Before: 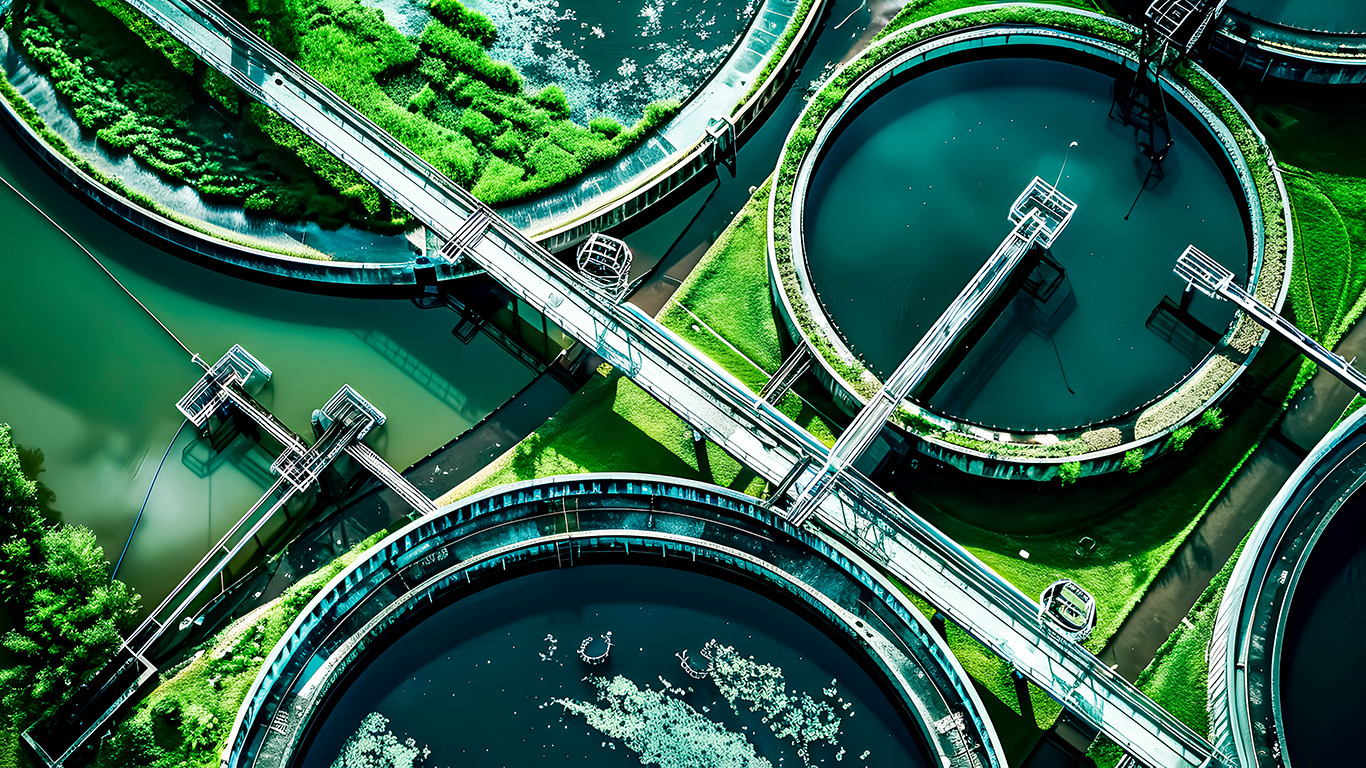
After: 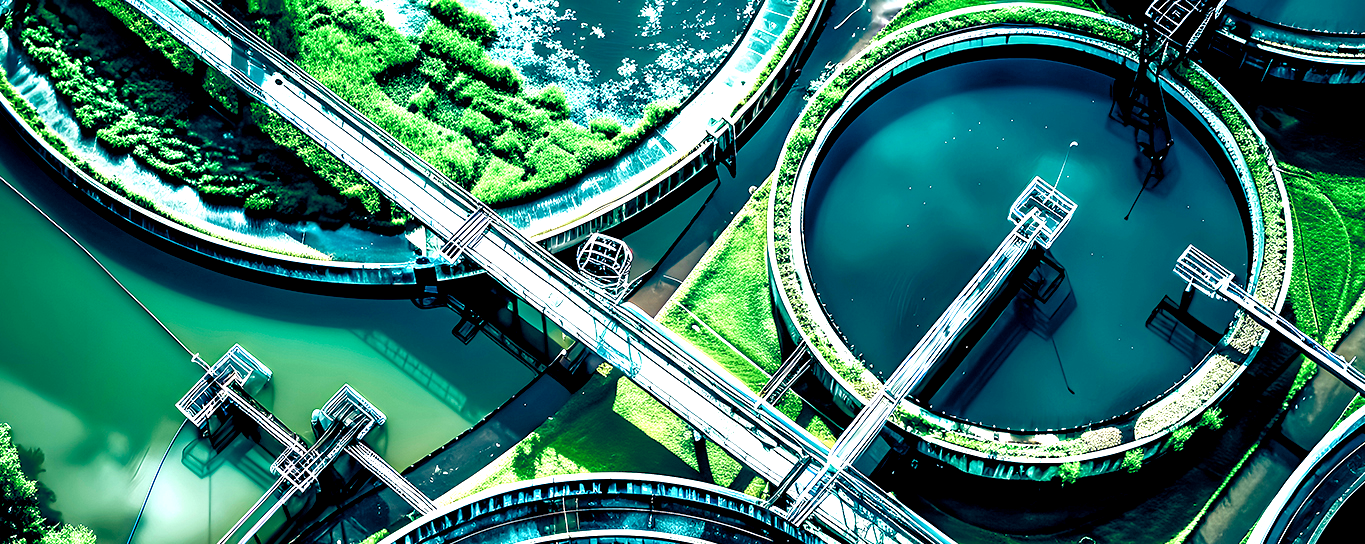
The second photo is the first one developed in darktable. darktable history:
color balance rgb: shadows lift › hue 85.4°, highlights gain › chroma 0.174%, highlights gain › hue 331.85°, global offset › luminance -0.302%, global offset › chroma 0.311%, global offset › hue 260.1°, perceptual saturation grading › global saturation 20%, perceptual saturation grading › highlights -50.304%, perceptual saturation grading › shadows 30.46%, perceptual brilliance grading › global brilliance 25.412%
crop: bottom 29.047%
exposure: compensate highlight preservation false
local contrast: highlights 107%, shadows 100%, detail 120%, midtone range 0.2
